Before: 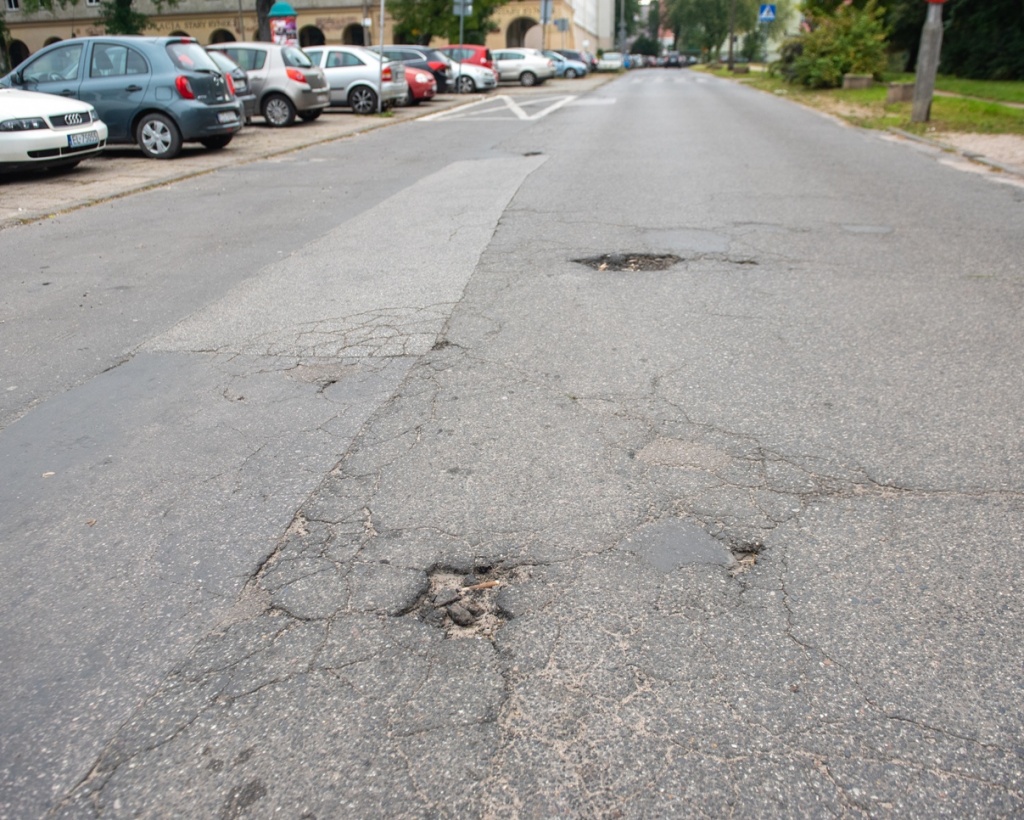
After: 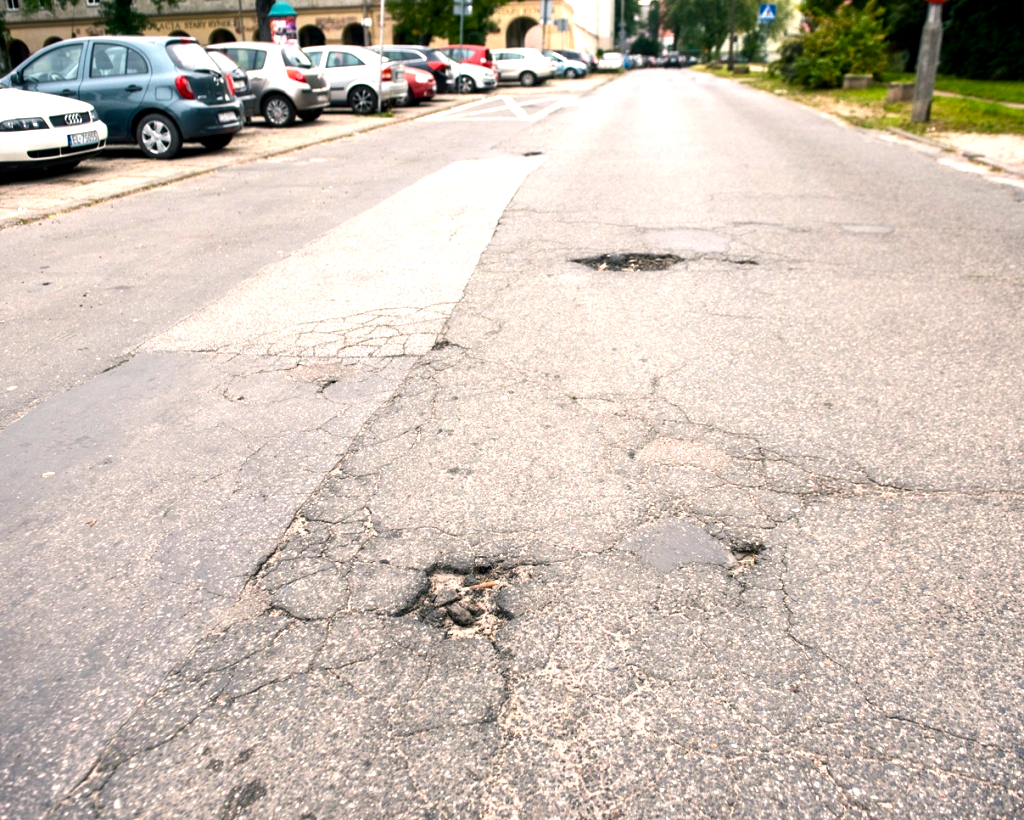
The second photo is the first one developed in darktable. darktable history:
color balance rgb: shadows lift › chroma 2%, shadows lift › hue 185.64°, power › luminance 1.48%, highlights gain › chroma 3%, highlights gain › hue 54.51°, global offset › luminance -0.4%, perceptual saturation grading › highlights -18.47%, perceptual saturation grading › mid-tones 6.62%, perceptual saturation grading › shadows 28.22%, perceptual brilliance grading › highlights 15.68%, perceptual brilliance grading › shadows -14.29%, global vibrance 25.96%, contrast 6.45%
tone equalizer: -8 EV -0.417 EV, -7 EV -0.389 EV, -6 EV -0.333 EV, -5 EV -0.222 EV, -3 EV 0.222 EV, -2 EV 0.333 EV, -1 EV 0.389 EV, +0 EV 0.417 EV, edges refinement/feathering 500, mask exposure compensation -1.57 EV, preserve details no
